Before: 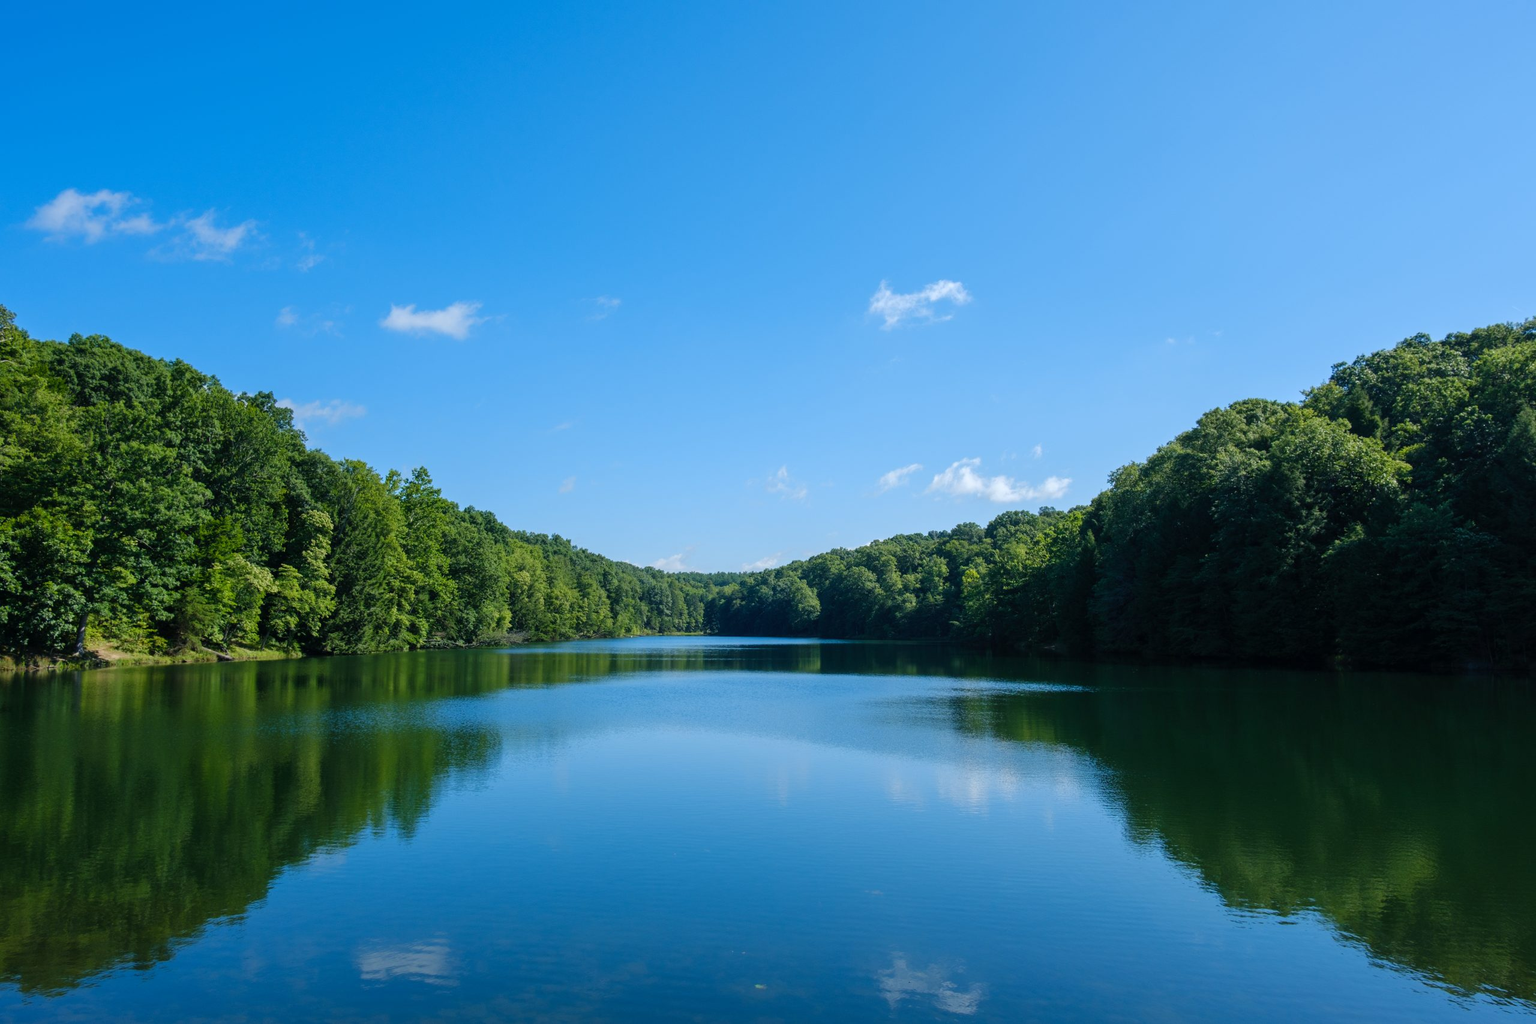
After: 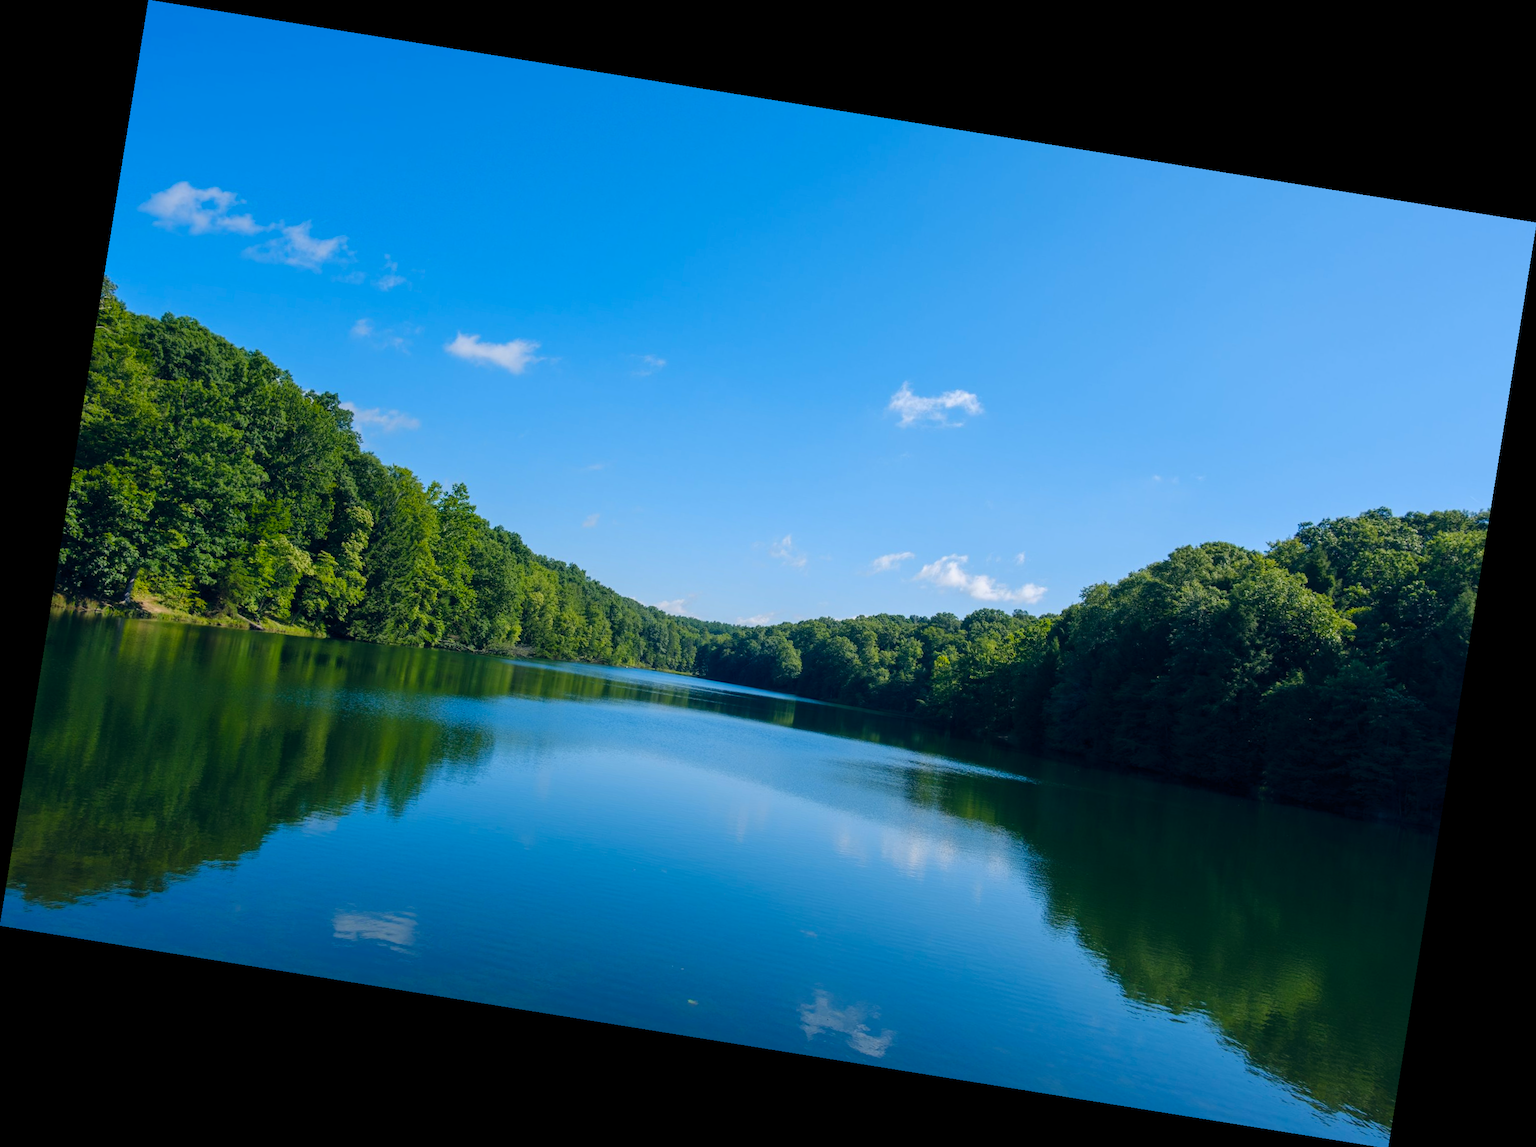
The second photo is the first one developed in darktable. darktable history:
rotate and perspective: rotation 9.12°, automatic cropping off
color balance rgb: shadows lift › hue 87.51°, highlights gain › chroma 1.62%, highlights gain › hue 55.1°, global offset › chroma 0.06%, global offset › hue 253.66°, linear chroma grading › global chroma 0.5%, perceptual saturation grading › global saturation 16.38%
